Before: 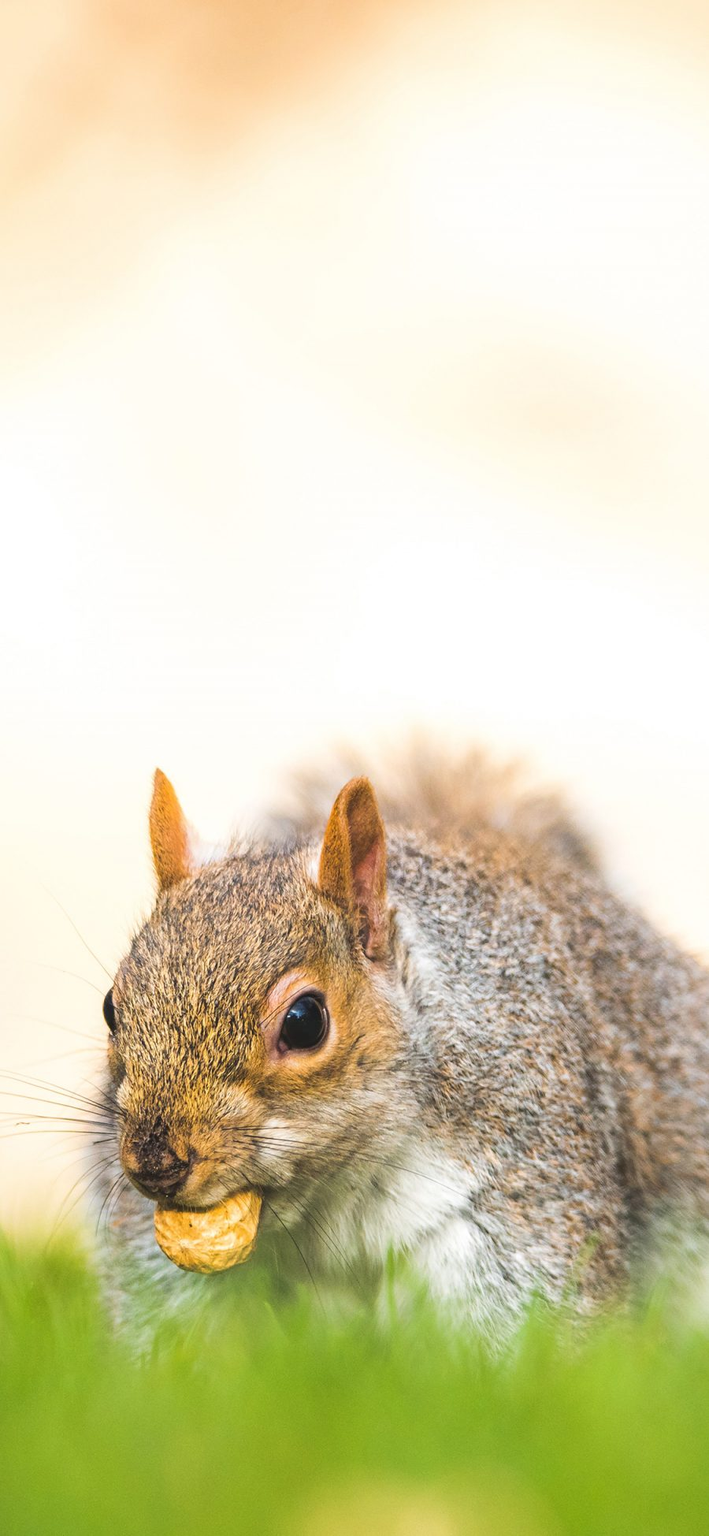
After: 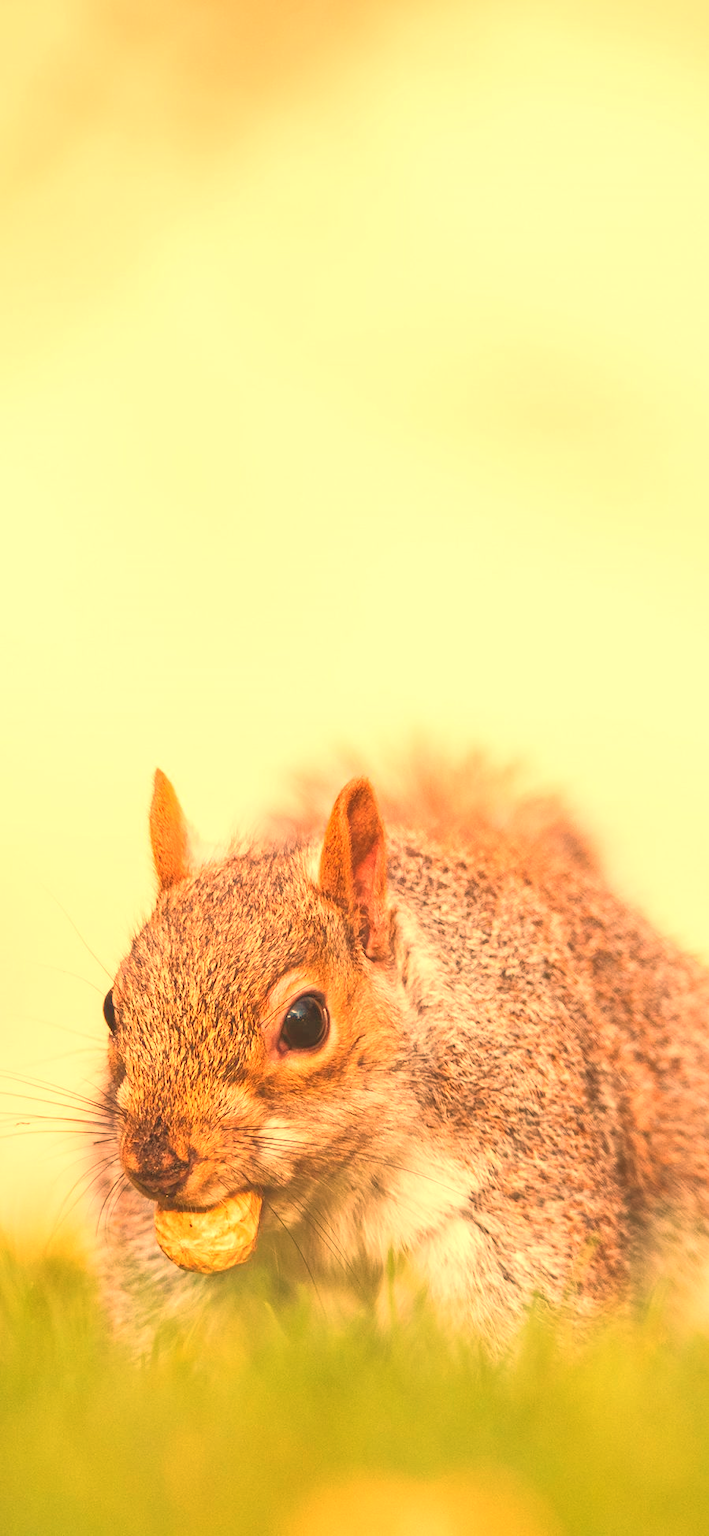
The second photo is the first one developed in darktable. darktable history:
white balance: red 1.467, blue 0.684
tone equalizer: -7 EV 0.15 EV, -6 EV 0.6 EV, -5 EV 1.15 EV, -4 EV 1.33 EV, -3 EV 1.15 EV, -2 EV 0.6 EV, -1 EV 0.15 EV, mask exposure compensation -0.5 EV
base curve: curves: ch0 [(0, 0) (0.297, 0.298) (1, 1)], preserve colors none
